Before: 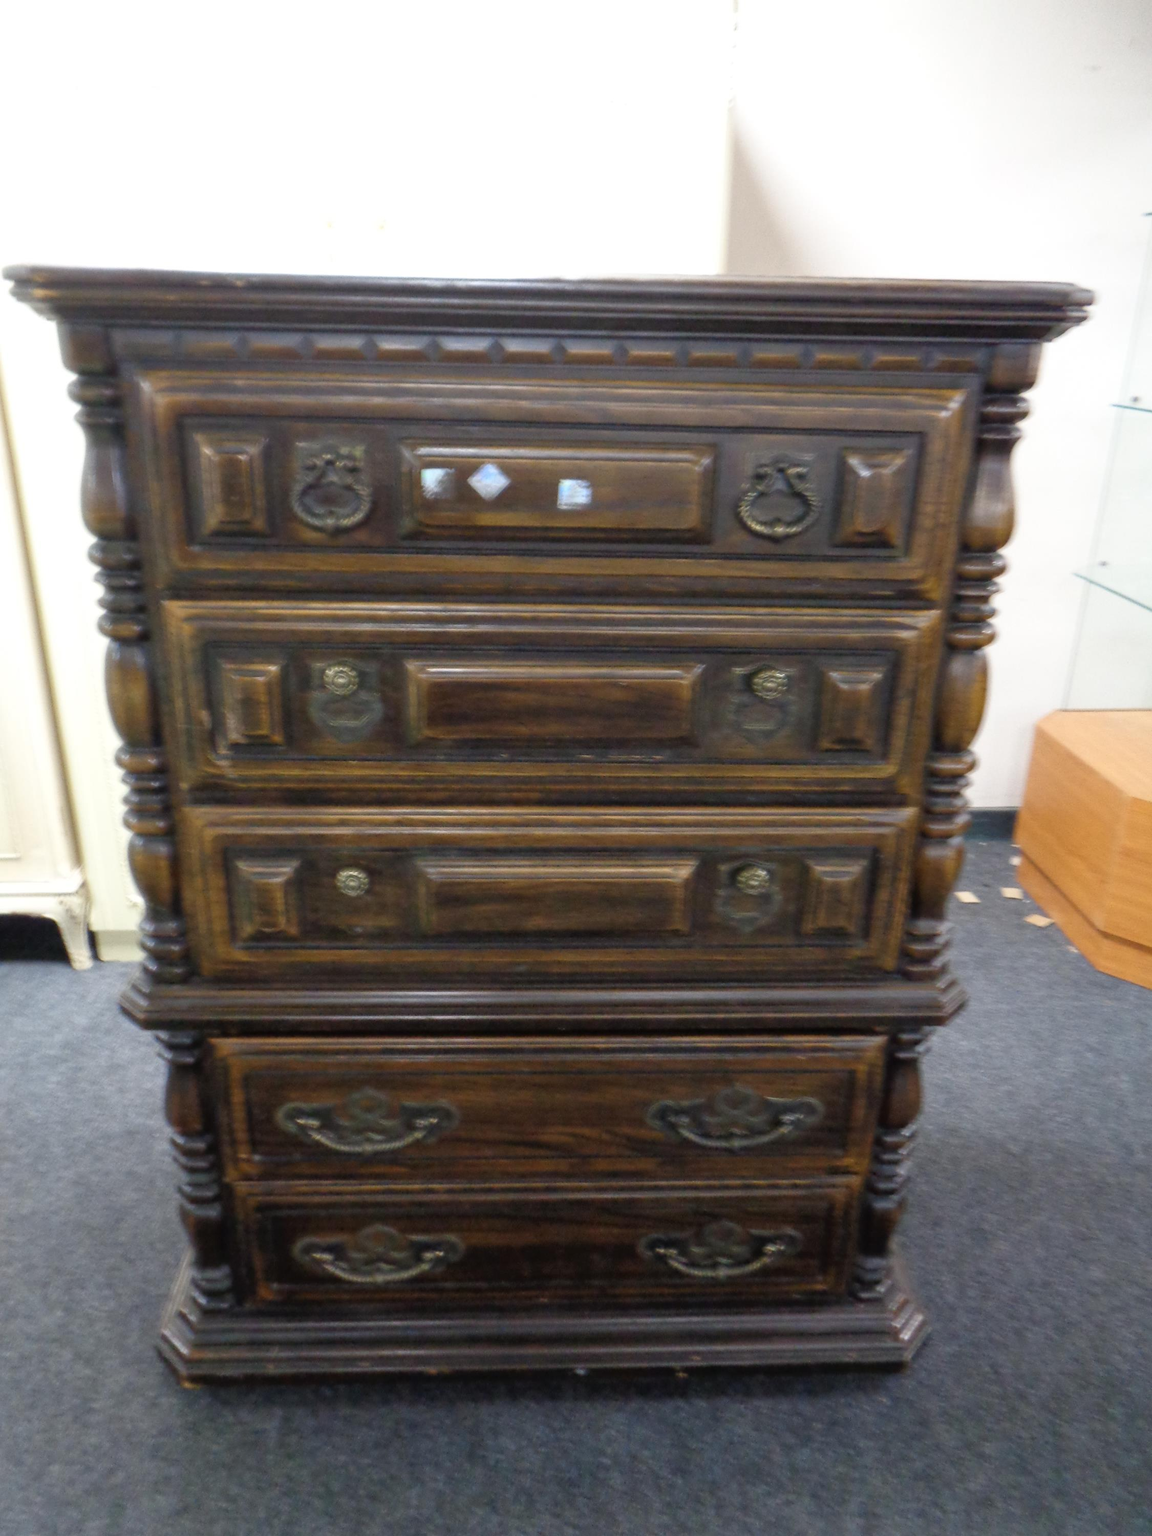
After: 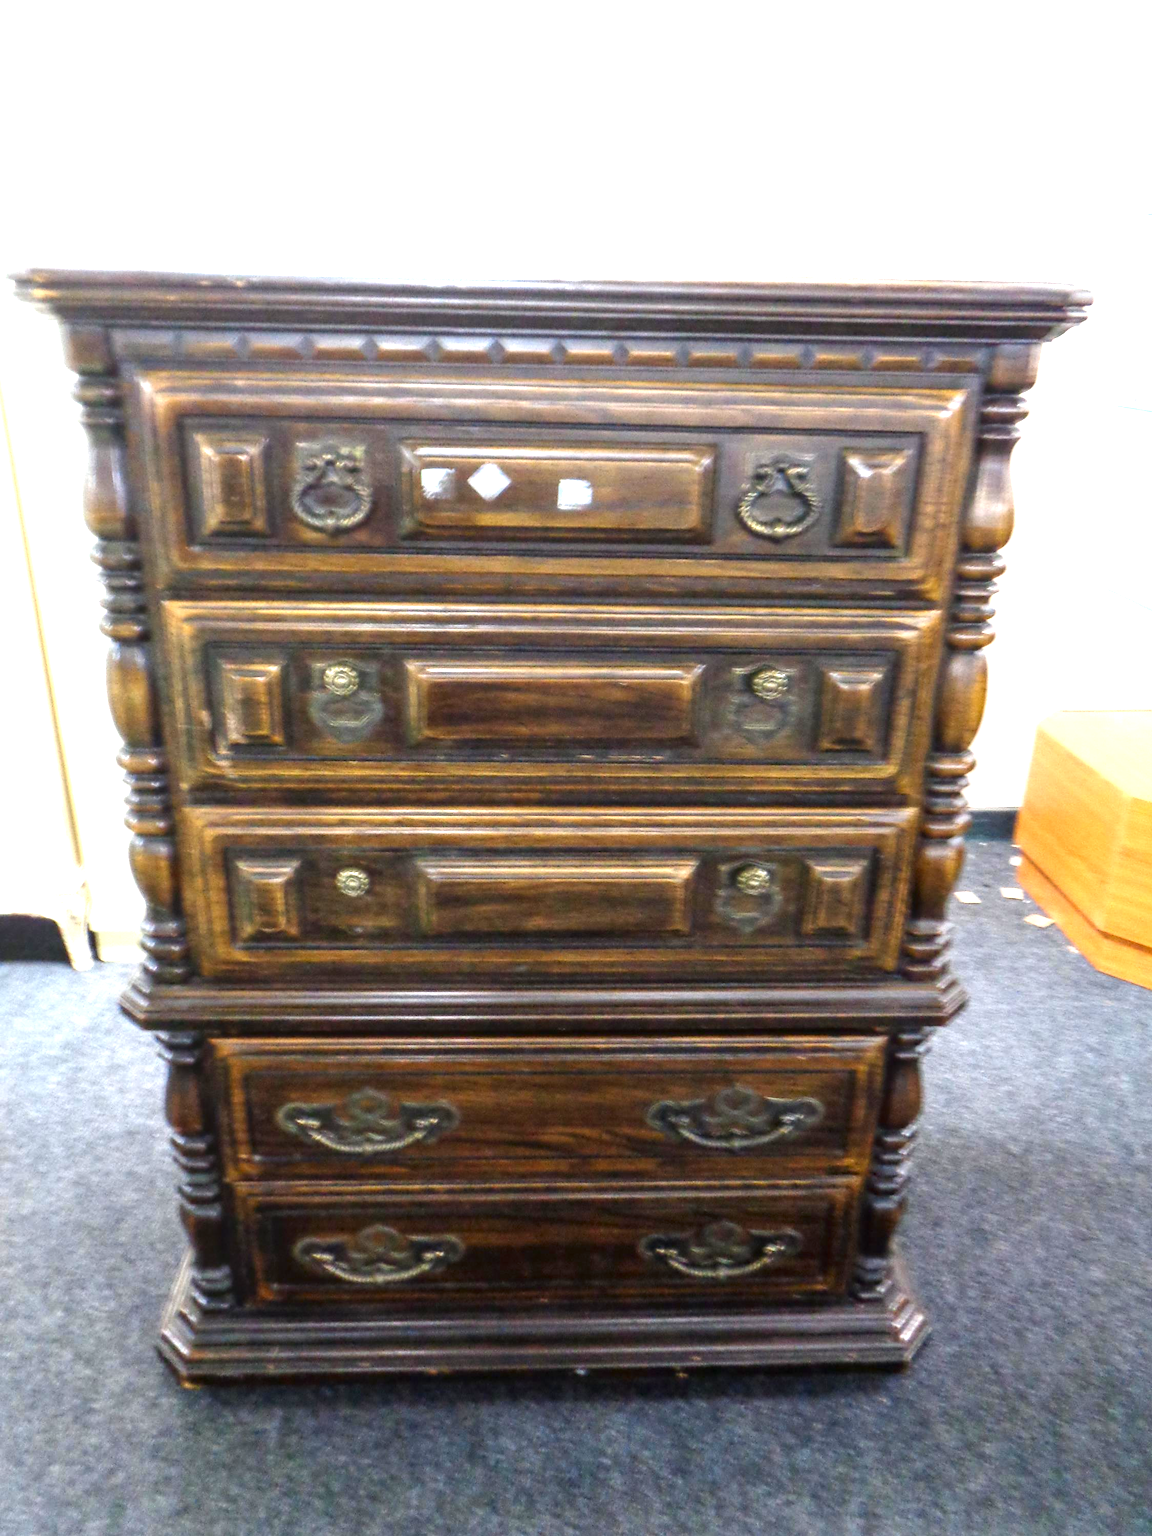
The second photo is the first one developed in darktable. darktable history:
exposure: black level correction 0, exposure 1.199 EV, compensate highlight preservation false
local contrast: on, module defaults
contrast brightness saturation: contrast 0.121, brightness -0.12, saturation 0.196
